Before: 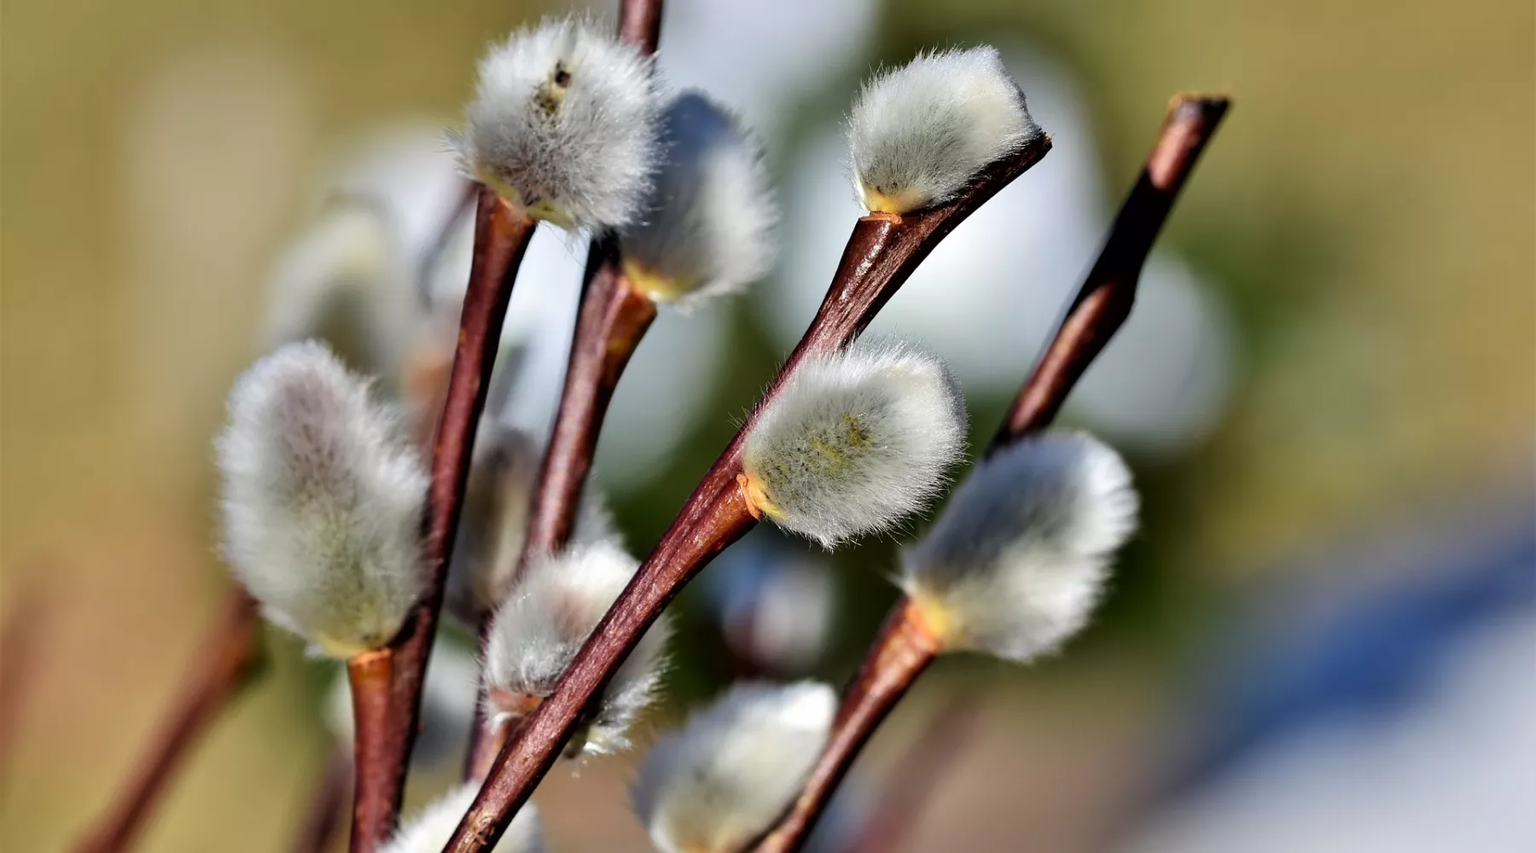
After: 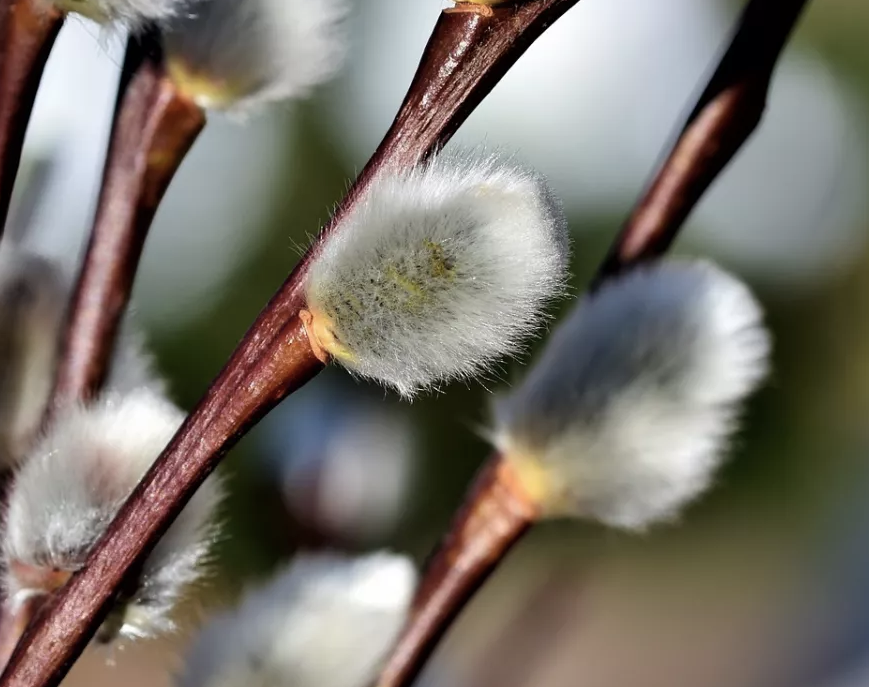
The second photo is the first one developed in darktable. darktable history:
crop: left 31.379%, top 24.658%, right 20.326%, bottom 6.628%
contrast brightness saturation: saturation -0.17
